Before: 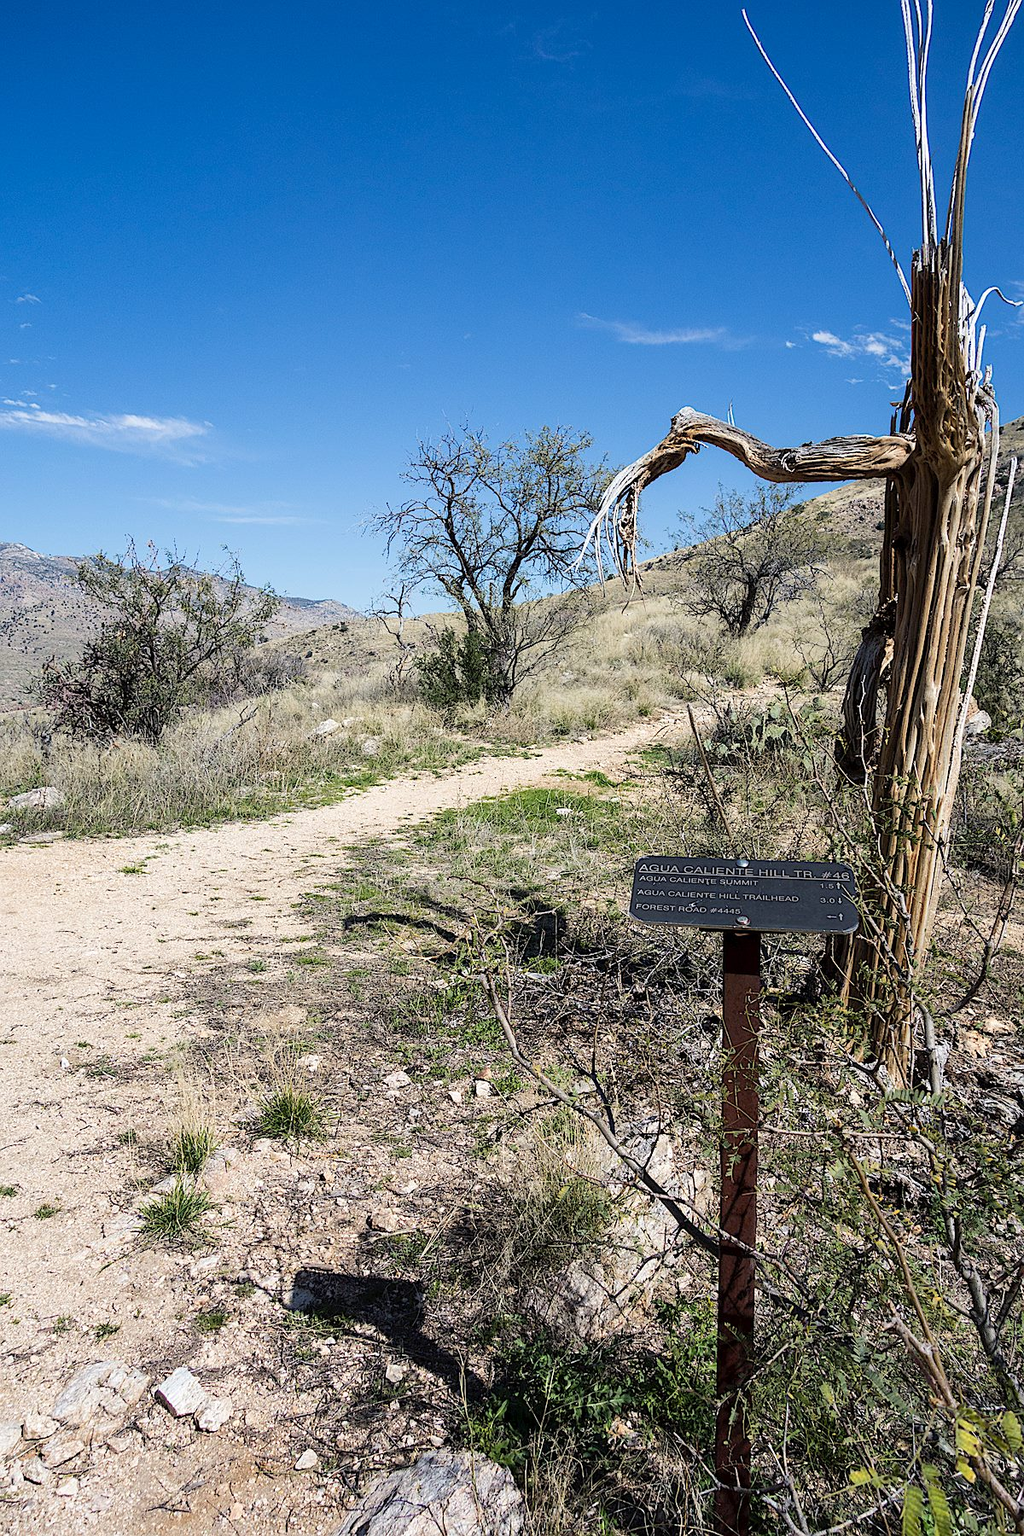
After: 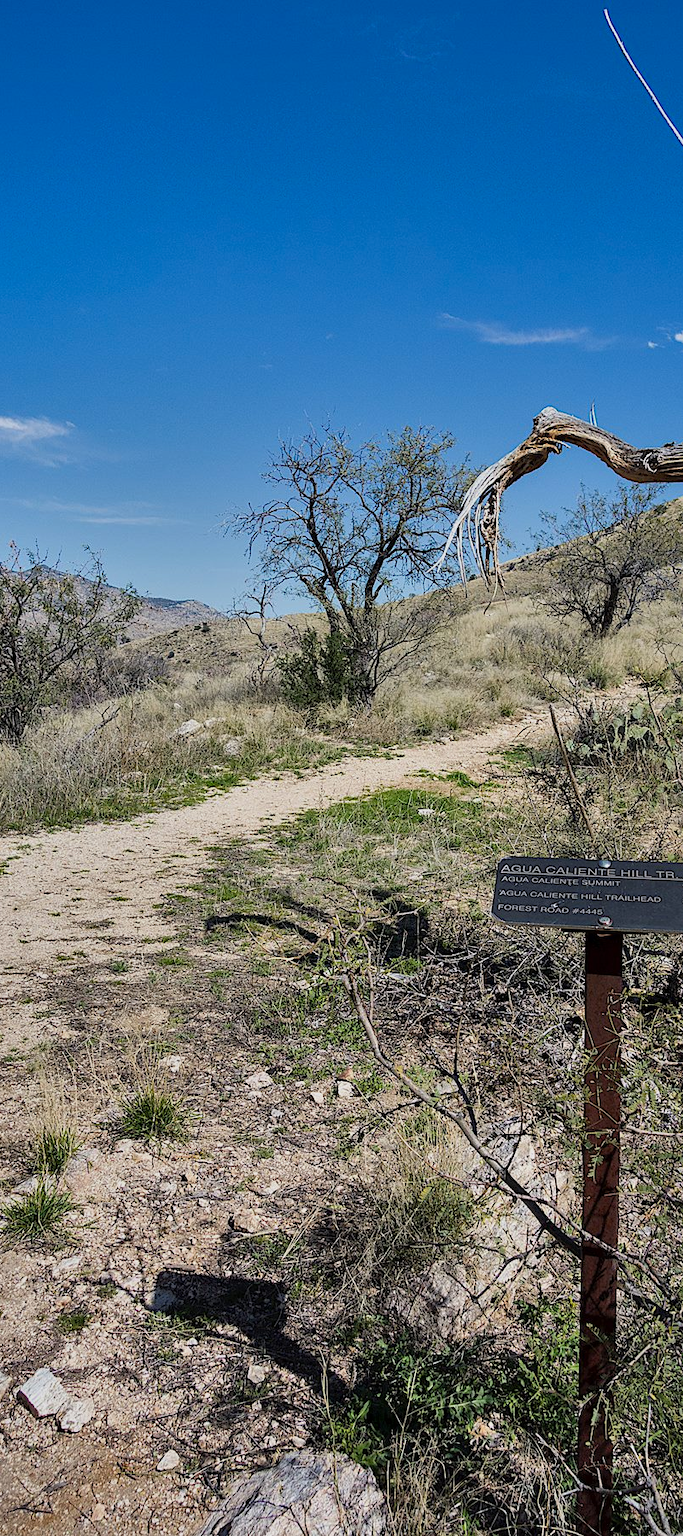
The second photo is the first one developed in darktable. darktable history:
shadows and highlights: shadows 80.73, white point adjustment -9.07, highlights -61.46, soften with gaussian
crop and rotate: left 13.537%, right 19.796%
white balance: emerald 1
